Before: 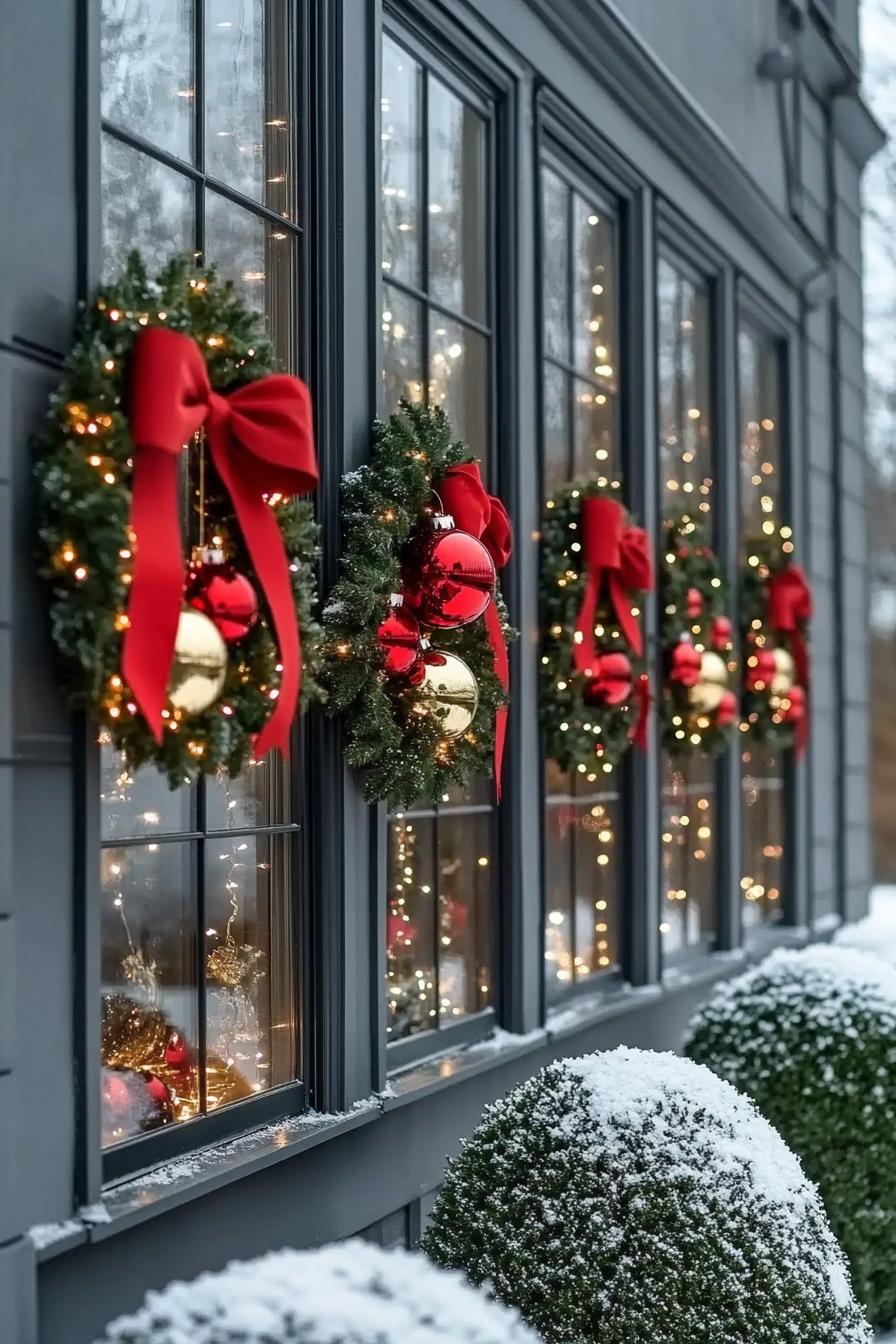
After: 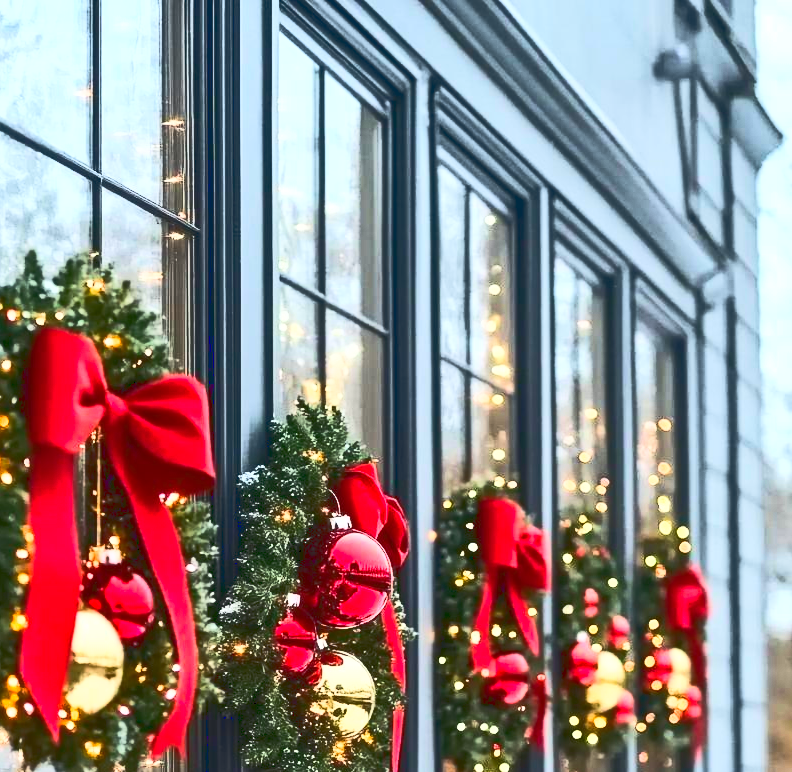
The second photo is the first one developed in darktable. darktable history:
color balance rgb: shadows lift › chroma 1.043%, shadows lift › hue 242.19°, perceptual saturation grading › global saturation 10.158%, perceptual brilliance grading › mid-tones 9.194%, perceptual brilliance grading › shadows 15.505%, global vibrance 20%
crop and rotate: left 11.51%, bottom 42.532%
base curve: curves: ch0 [(0, 0.015) (0.085, 0.116) (0.134, 0.298) (0.19, 0.545) (0.296, 0.764) (0.599, 0.982) (1, 1)]
